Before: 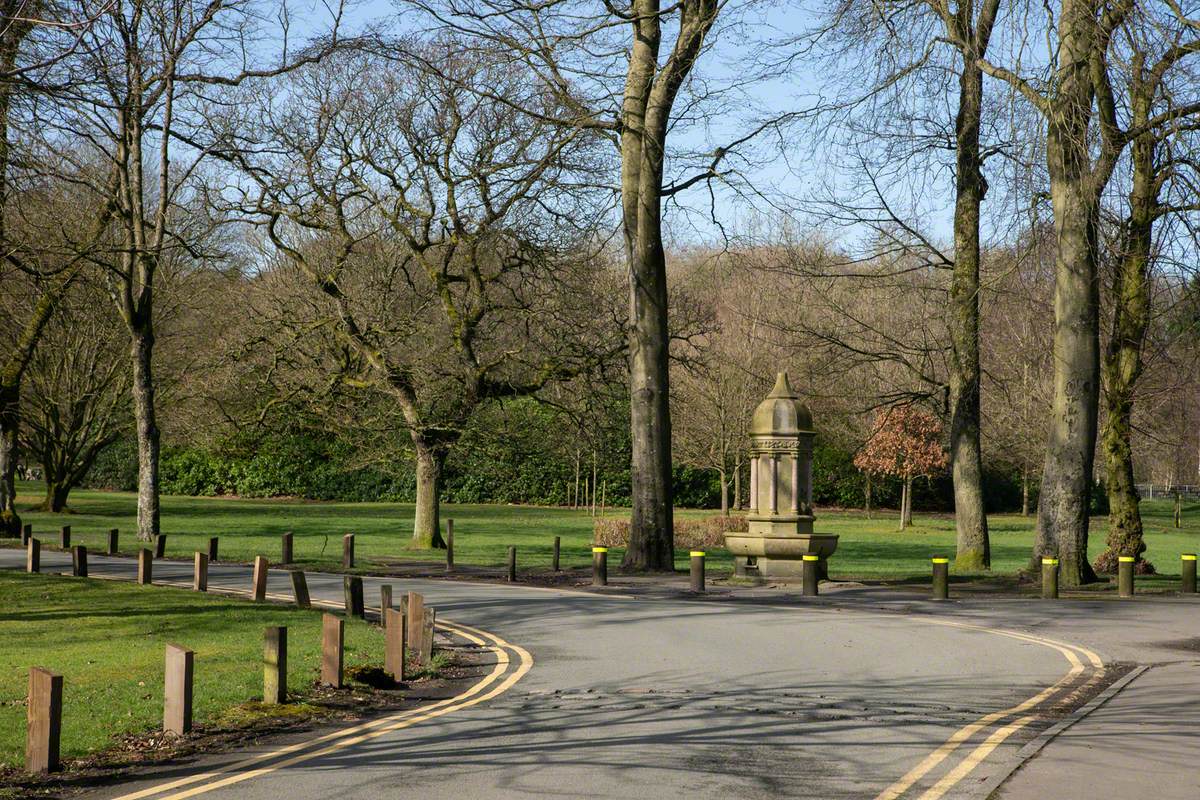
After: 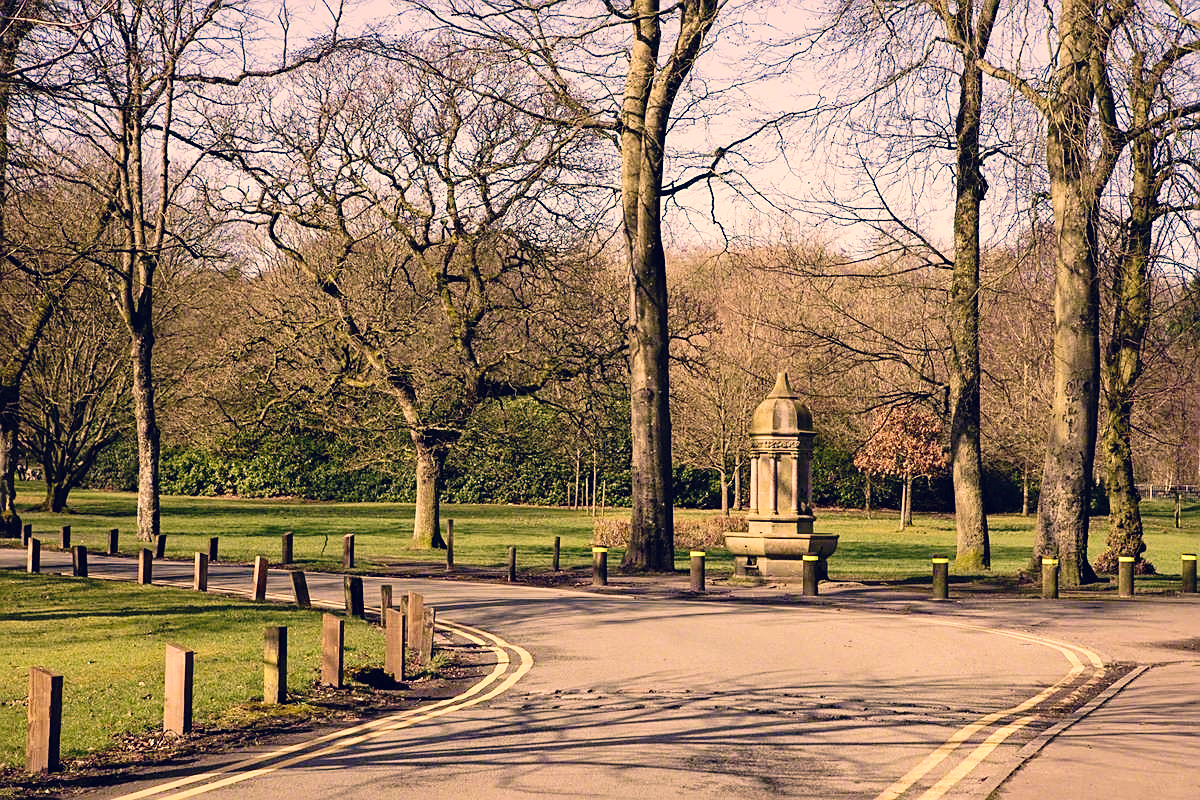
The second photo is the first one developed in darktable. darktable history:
exposure: exposure 0.208 EV, compensate highlight preservation false
sharpen: on, module defaults
tone curve: curves: ch0 [(0, 0.013) (0.137, 0.121) (0.326, 0.386) (0.489, 0.573) (0.663, 0.749) (0.854, 0.897) (1, 0.974)]; ch1 [(0, 0) (0.366, 0.367) (0.475, 0.453) (0.494, 0.493) (0.504, 0.497) (0.544, 0.579) (0.562, 0.619) (0.622, 0.694) (1, 1)]; ch2 [(0, 0) (0.333, 0.346) (0.375, 0.375) (0.424, 0.43) (0.476, 0.492) (0.502, 0.503) (0.533, 0.541) (0.572, 0.615) (0.605, 0.656) (0.641, 0.709) (1, 1)], preserve colors none
contrast brightness saturation: contrast 0.097, brightness 0.014, saturation 0.025
color correction: highlights a* 20.15, highlights b* 28.21, shadows a* 3.49, shadows b* -17.2, saturation 0.763
velvia: on, module defaults
haze removal: compatibility mode true, adaptive false
